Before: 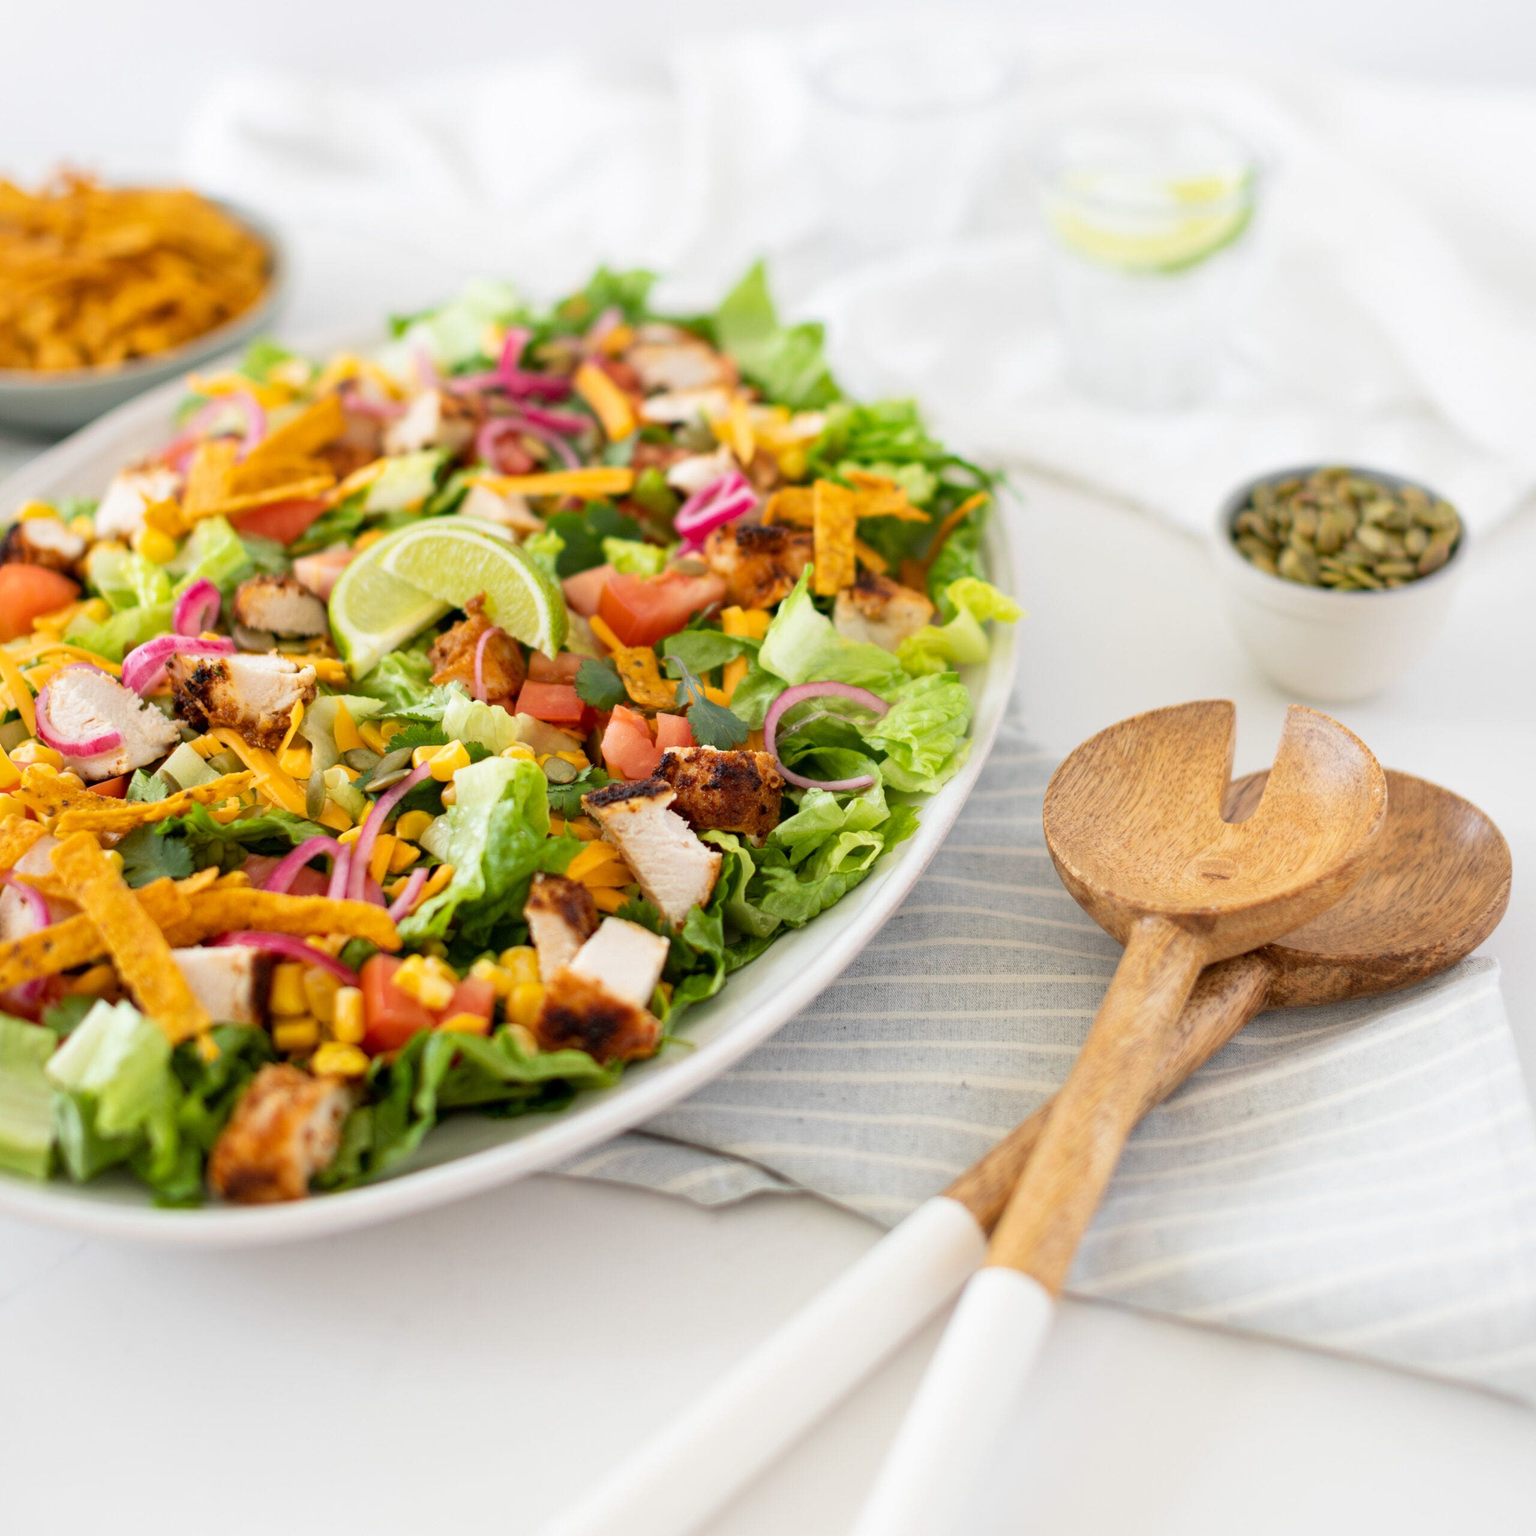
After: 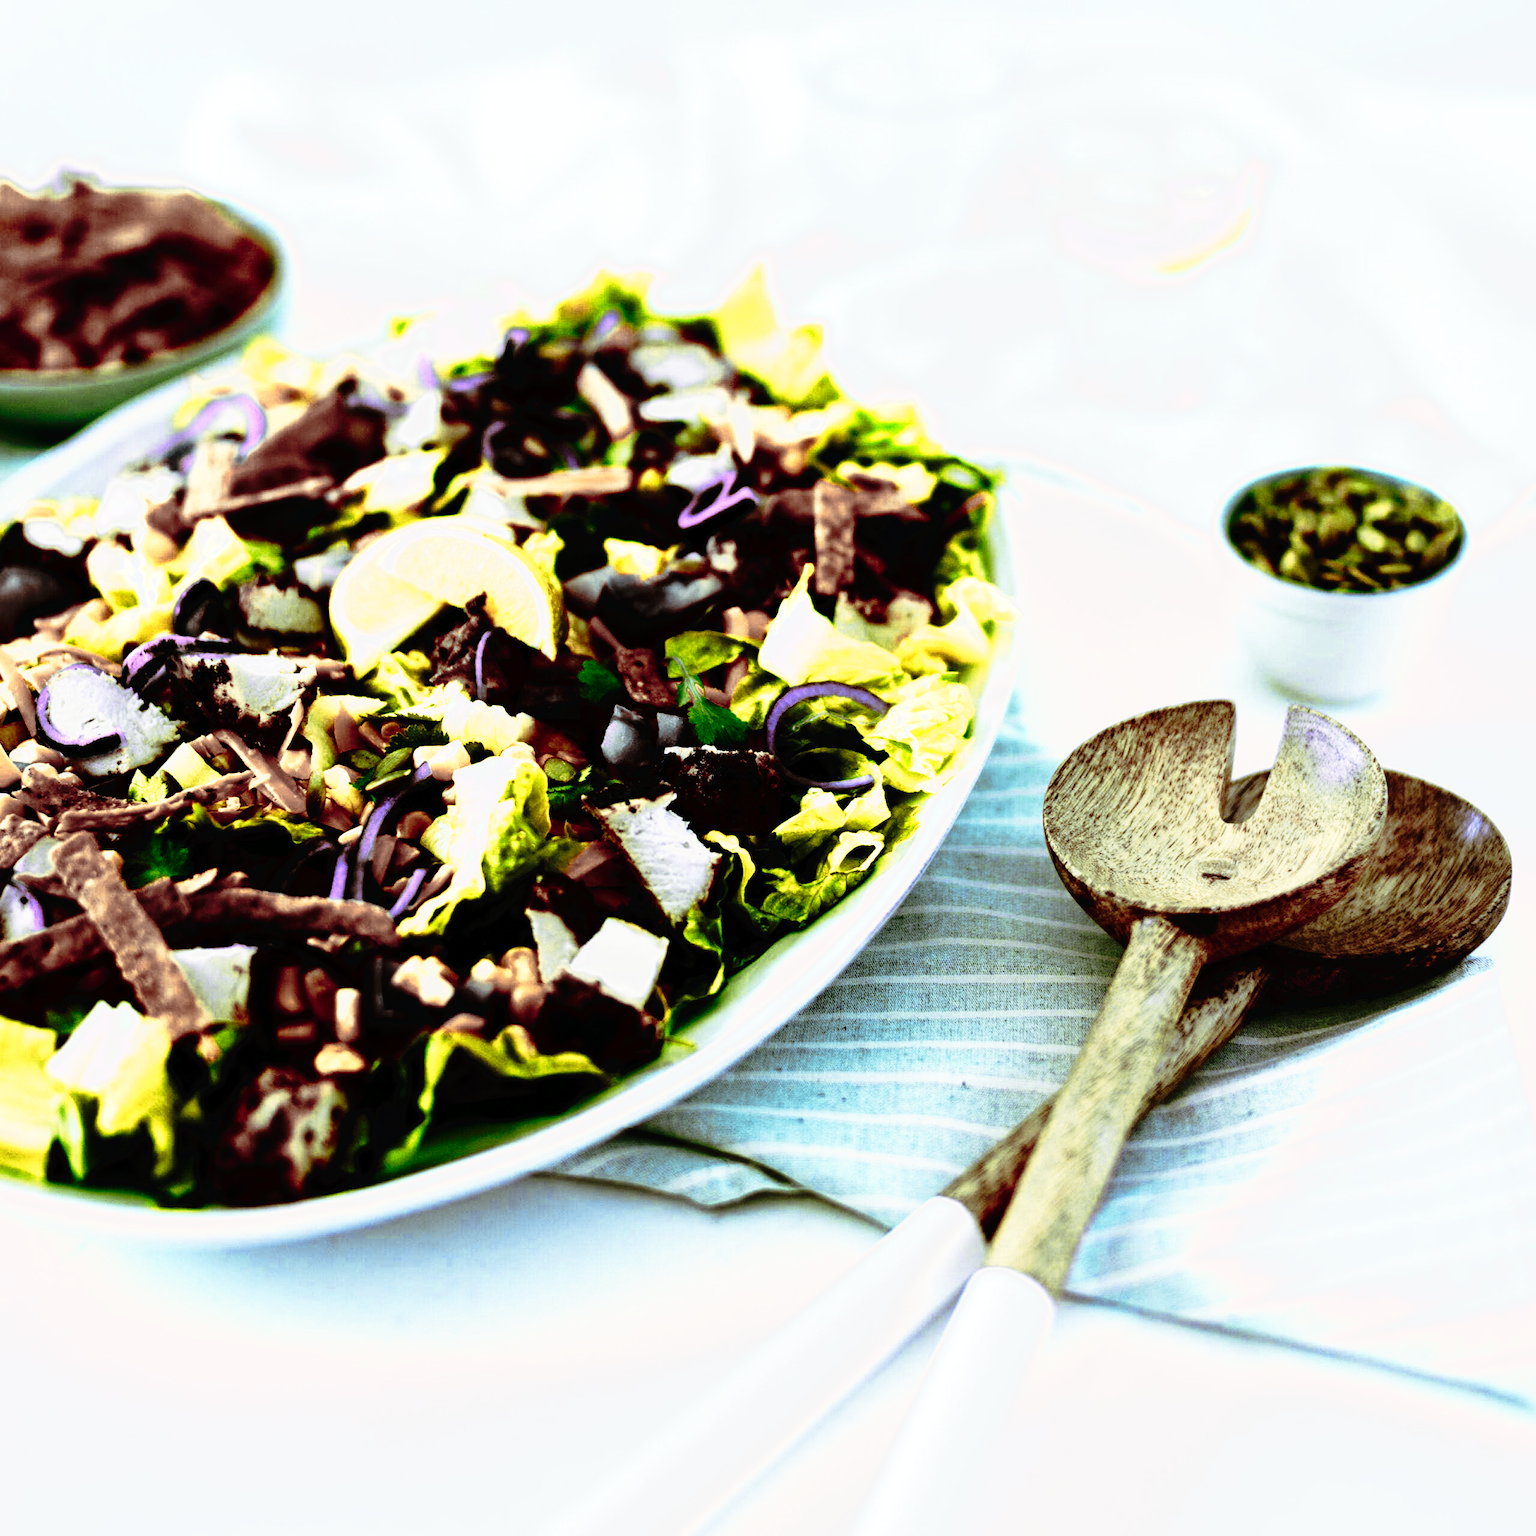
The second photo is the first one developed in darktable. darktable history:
tone curve: curves: ch0 [(0, 0) (0.003, 0.005) (0.011, 0.005) (0.025, 0.006) (0.044, 0.008) (0.069, 0.01) (0.1, 0.012) (0.136, 0.015) (0.177, 0.019) (0.224, 0.017) (0.277, 0.015) (0.335, 0.018) (0.399, 0.043) (0.468, 0.118) (0.543, 0.349) (0.623, 0.591) (0.709, 0.88) (0.801, 0.983) (0.898, 0.973) (1, 1)], preserve colors none
color look up table: target L [102.05, 94.82, 72.82, 70.84, 101.63, 71.51, 72.52, 61.39, 47.74, 55.65, 32.23, 0.471, 200.61, 102.21, 76.82, 70.68, 60.22, 54.49, 34.85, 0.532, 0.139, 2.988, 16.82, 34.36, 5.838, 0.274, 74.72, 68.27, 59.62, 57.16, 35.73, 52.23, 31.37, 40.33, 6.052, 1.101, 20.78, 35.46, 11.23, 94.76, 72.68, 71.91, 93.82, 65.98, 61.78, 54.18, 55.22, 40.43, 3.741], target a [-3.704, -70.61, -7.308, -23.8, -4.226, -19.12, -10.47, -1.476, 2.002, -14.76, -61.83, -0.375, 0, 0, 0.62, 2.721, 4.444, 3.026, 2.322, -0.104, 0.647, 20.76, 52.63, 1.384, 20.95, 0, 5.411, 12.2, 4.701, 28.1, -11.9, 21.96, -60.2, 24.93, -9.129, 18.17, 59.11, 0.131, -3.932, -60.82, -6.952, -16.25, -72.48, -16.94, -9.471, -12.82, -12.34, -14.24, -2.484], target b [46.77, 50.56, -49.32, 24.71, 49.09, 10.39, 8.126, 18.83, 18.55, 13.36, 50.44, 0.283, 0, -0.001, 0.248, 7.981, 0.273, 2.261, 5.535, 0.38, -0.186, 4.23, 28.4, 4.776, 5.294, 0, -44.82, -9.722, -15.12, -2.521, 1.704, -26.99, 37.85, 4.83, -9.581, -62.38, -22.02, -2.653, -0.952, -10.58, -50, -3.606, 33.5, 4.687, -0.179, 8.995, 4.887, 9.549, -9.627], num patches 49
